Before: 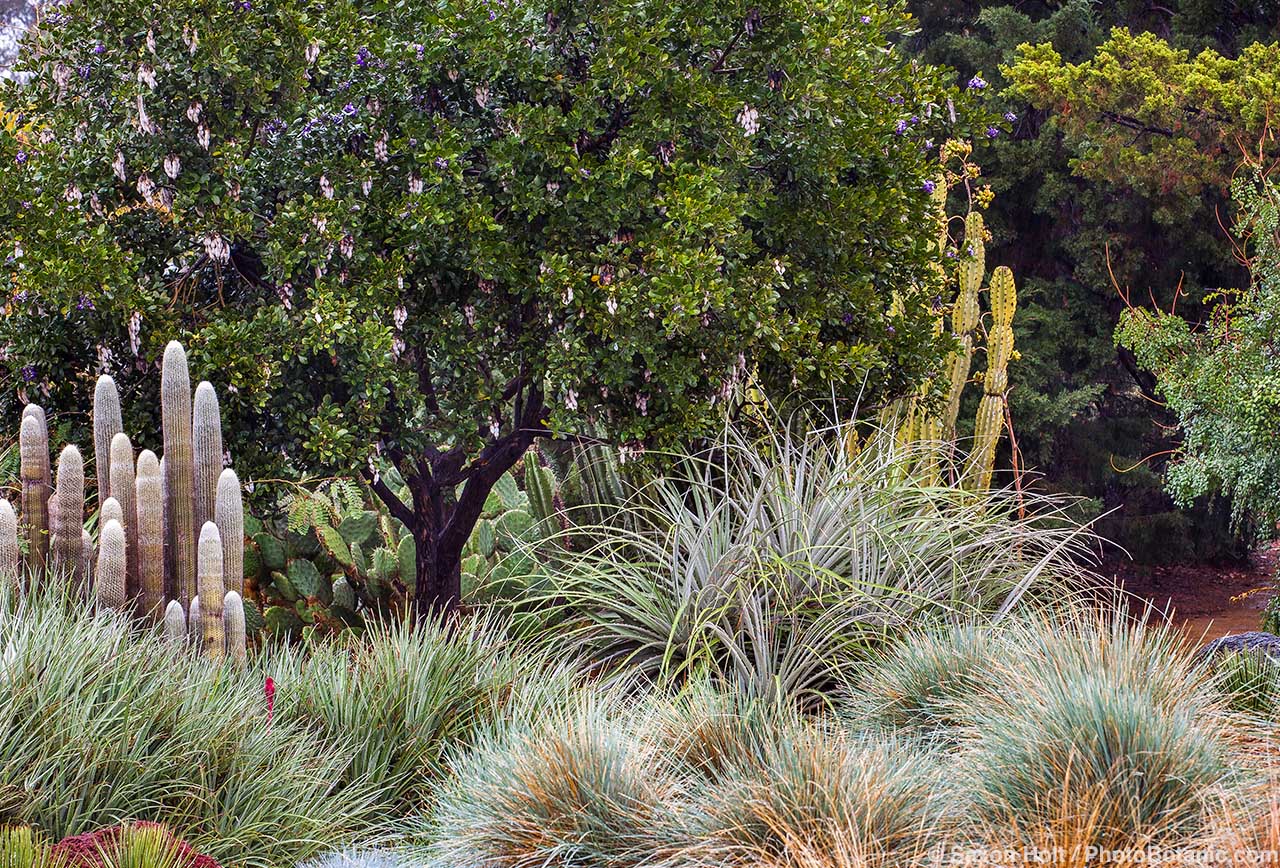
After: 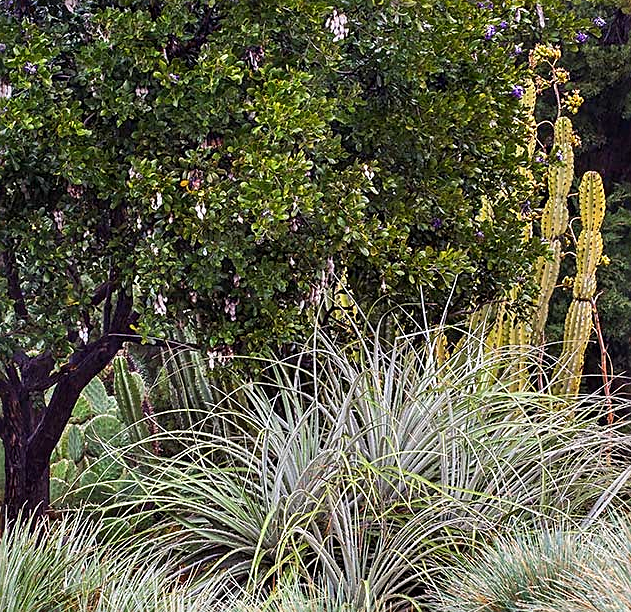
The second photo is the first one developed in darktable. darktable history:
sharpen: on, module defaults
crop: left 32.178%, top 10.951%, right 18.454%, bottom 17.528%
